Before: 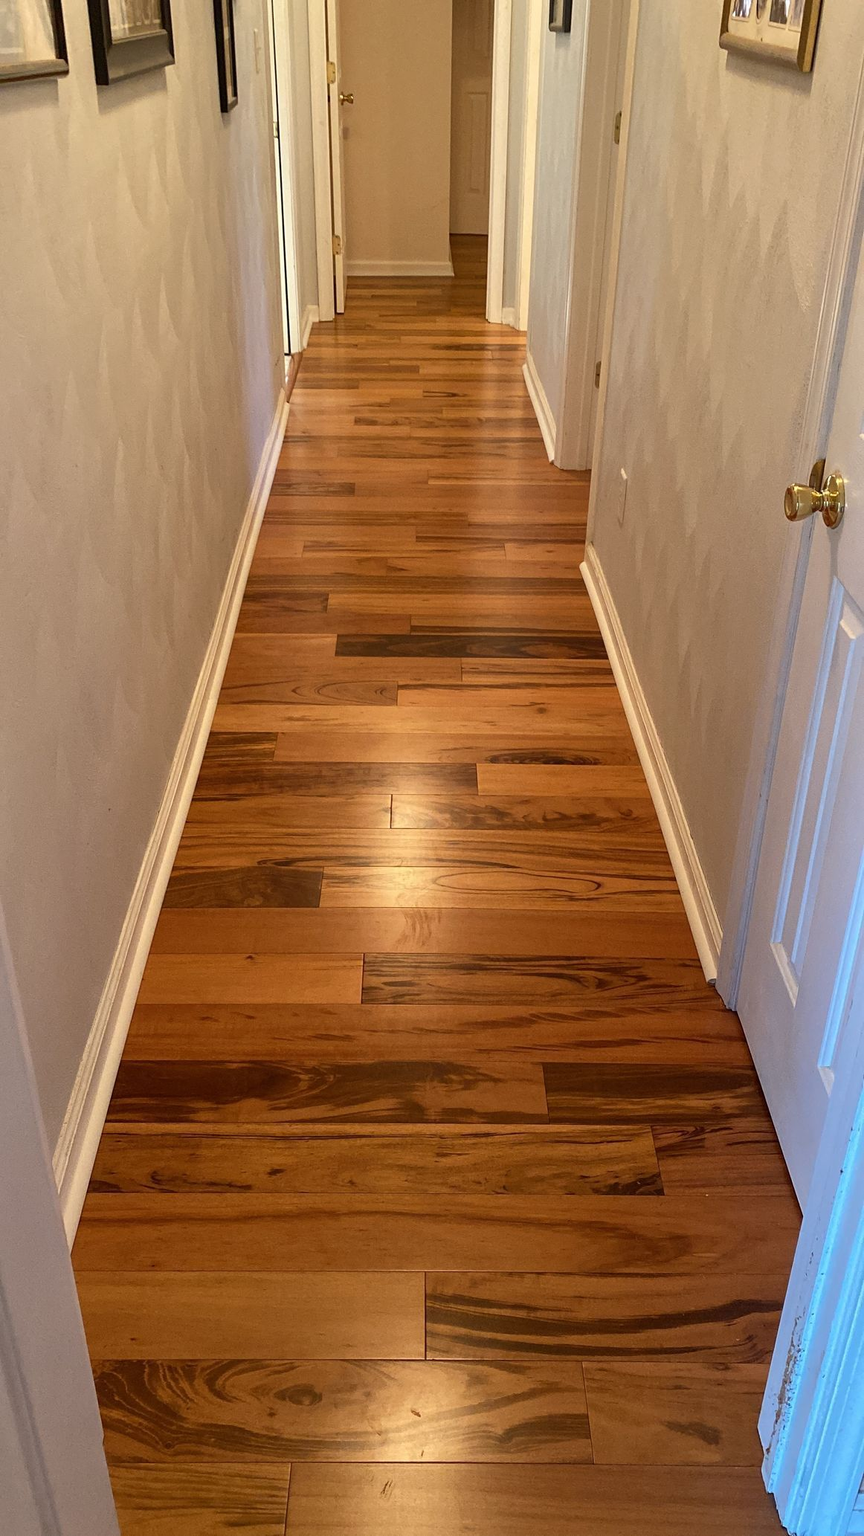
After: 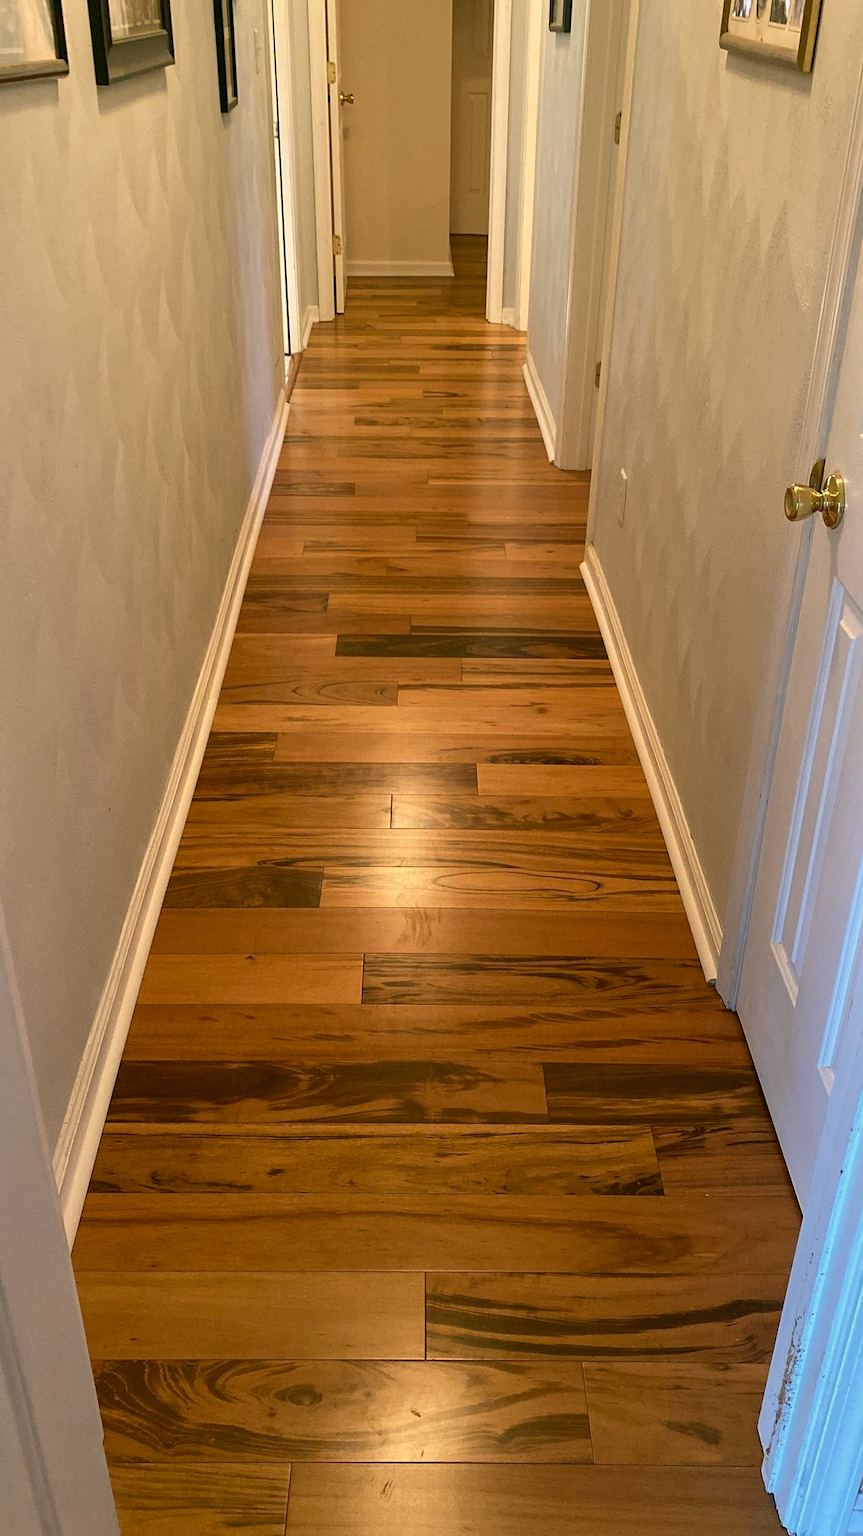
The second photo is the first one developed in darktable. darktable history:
color correction: highlights a* 4.46, highlights b* 4.94, shadows a* -7.65, shadows b* 4.95
